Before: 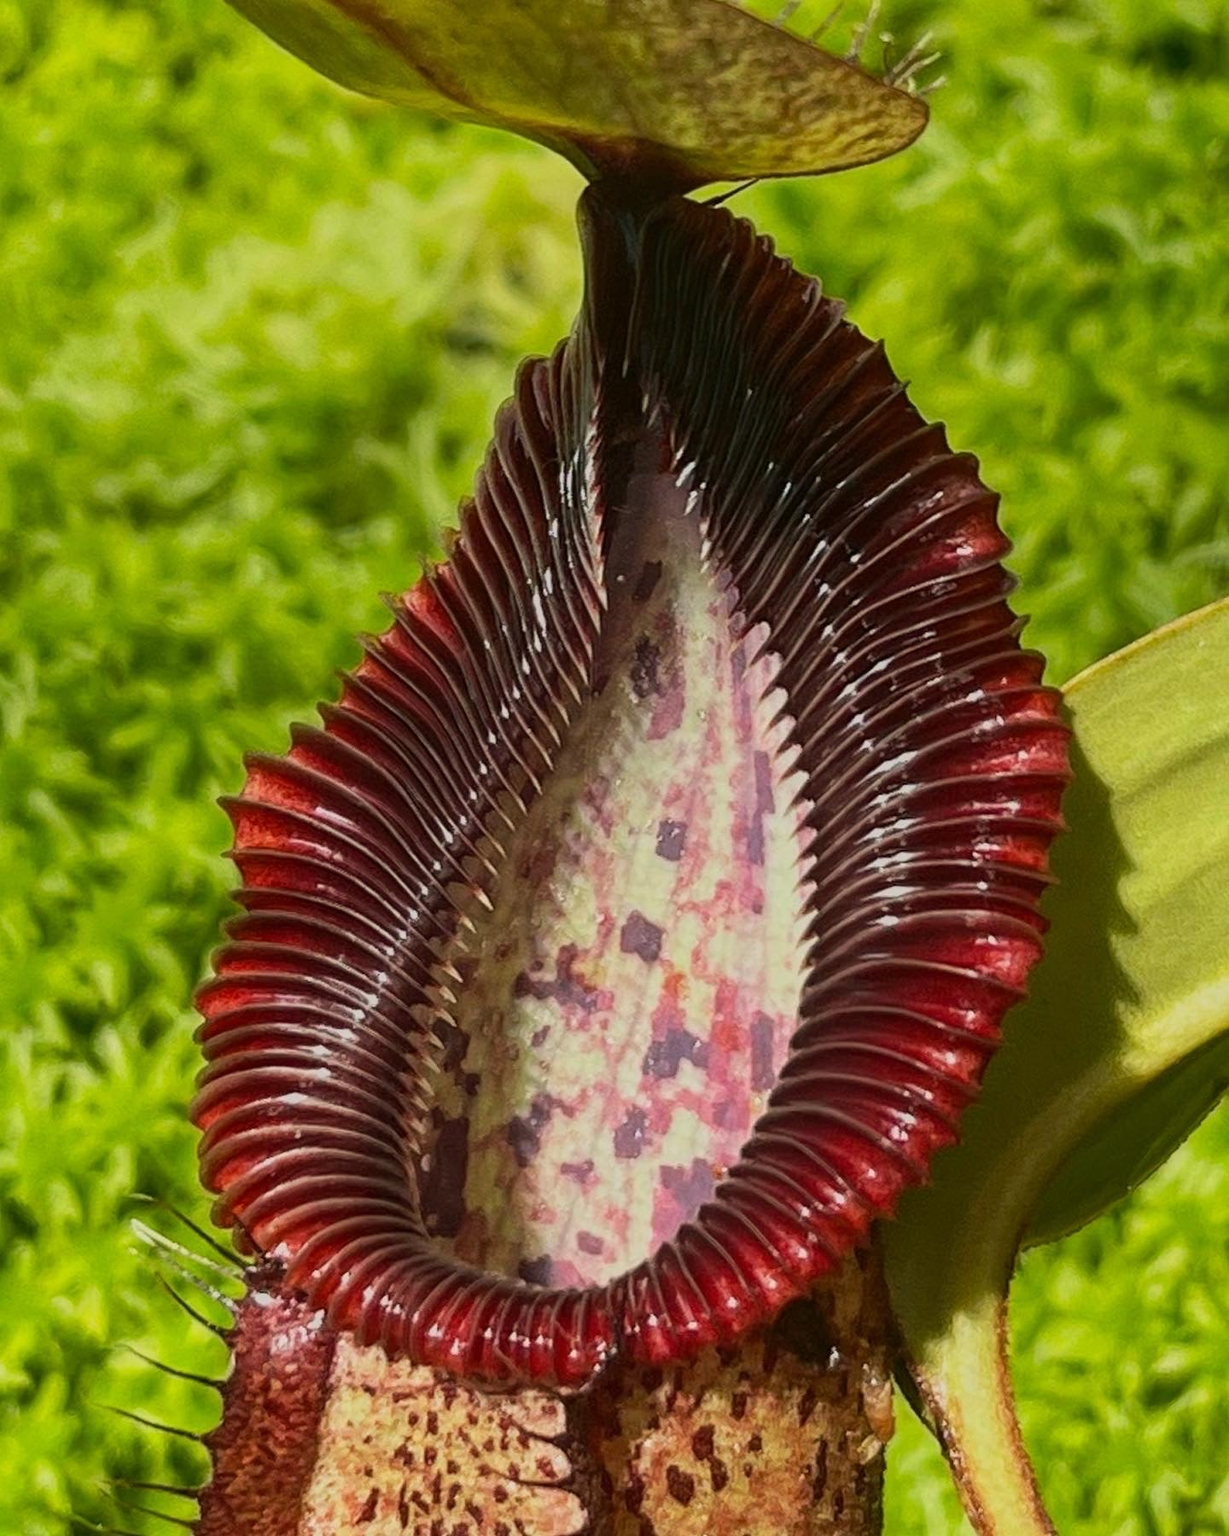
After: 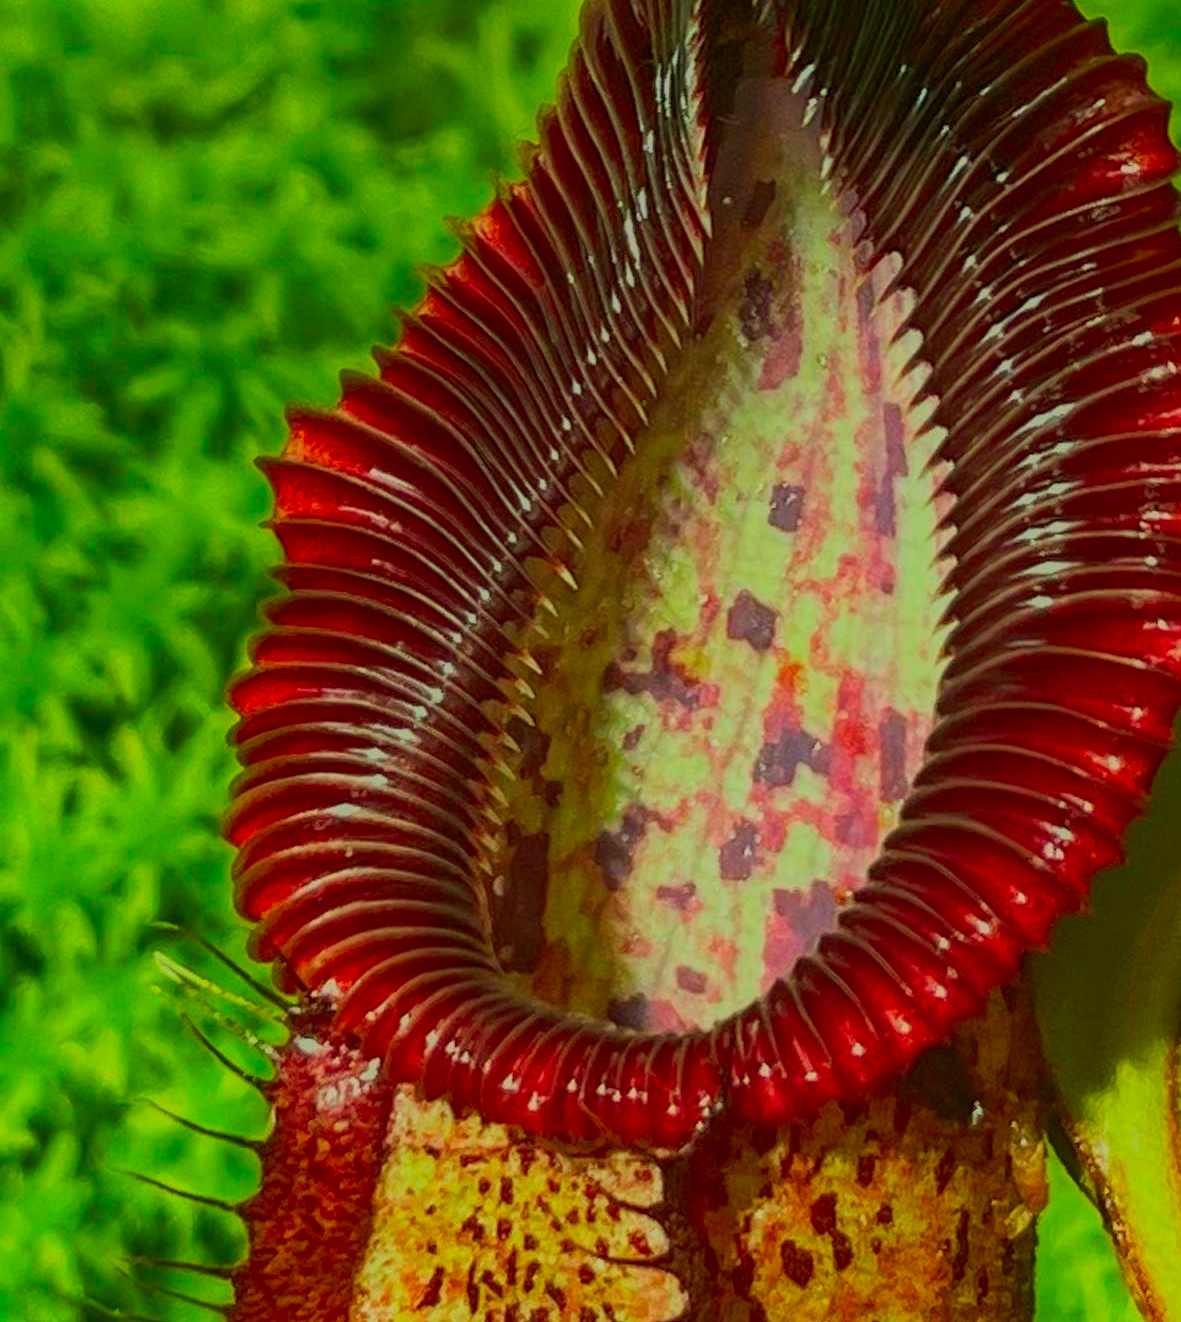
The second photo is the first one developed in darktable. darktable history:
crop: top 26.548%, right 17.959%
tone equalizer: -8 EV 0.223 EV, -7 EV 0.389 EV, -6 EV 0.43 EV, -5 EV 0.254 EV, -3 EV -0.242 EV, -2 EV -0.442 EV, -1 EV -0.427 EV, +0 EV -0.281 EV
color correction: highlights a* -10.86, highlights b* 9.87, saturation 1.72
exposure: compensate highlight preservation false
